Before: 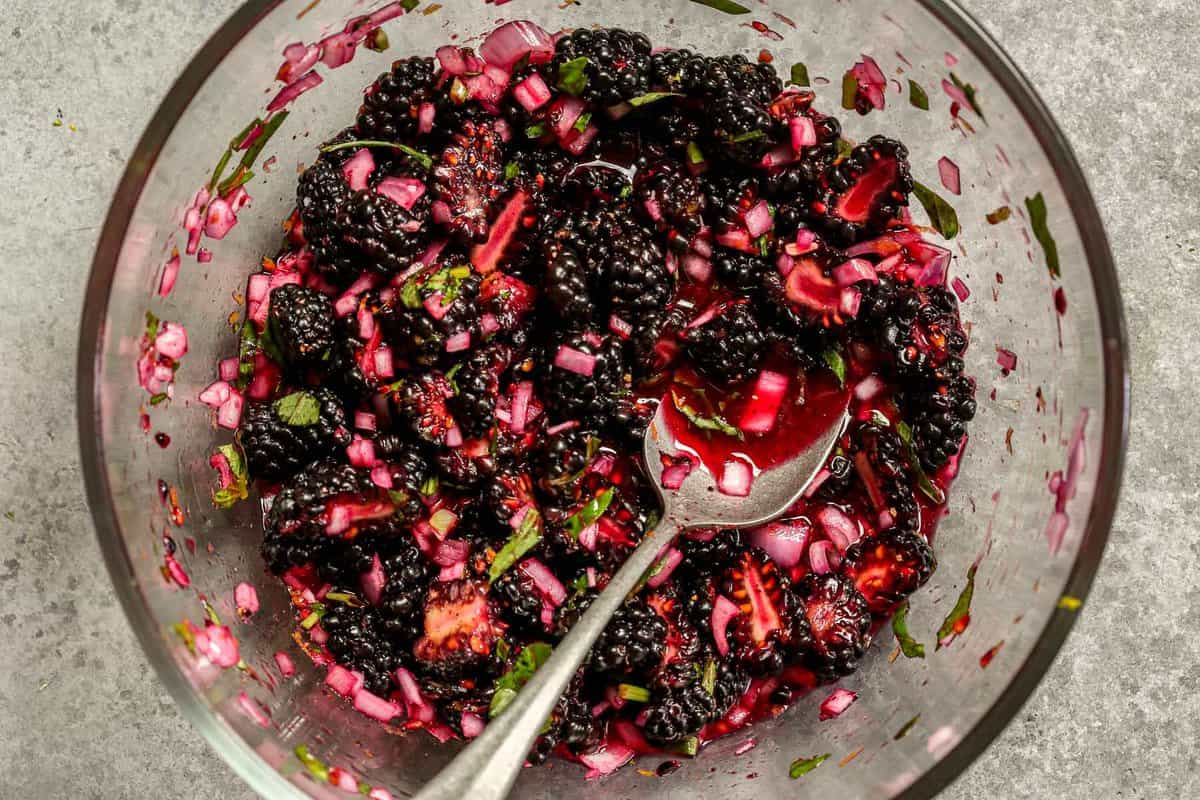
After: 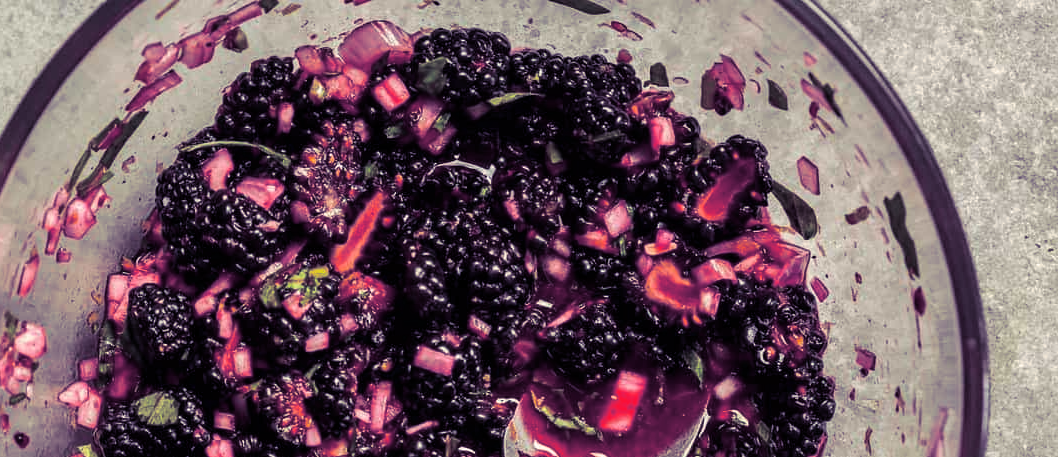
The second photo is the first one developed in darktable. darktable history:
split-toning: shadows › hue 255.6°, shadows › saturation 0.66, highlights › hue 43.2°, highlights › saturation 0.68, balance -50.1
crop and rotate: left 11.812%, bottom 42.776%
